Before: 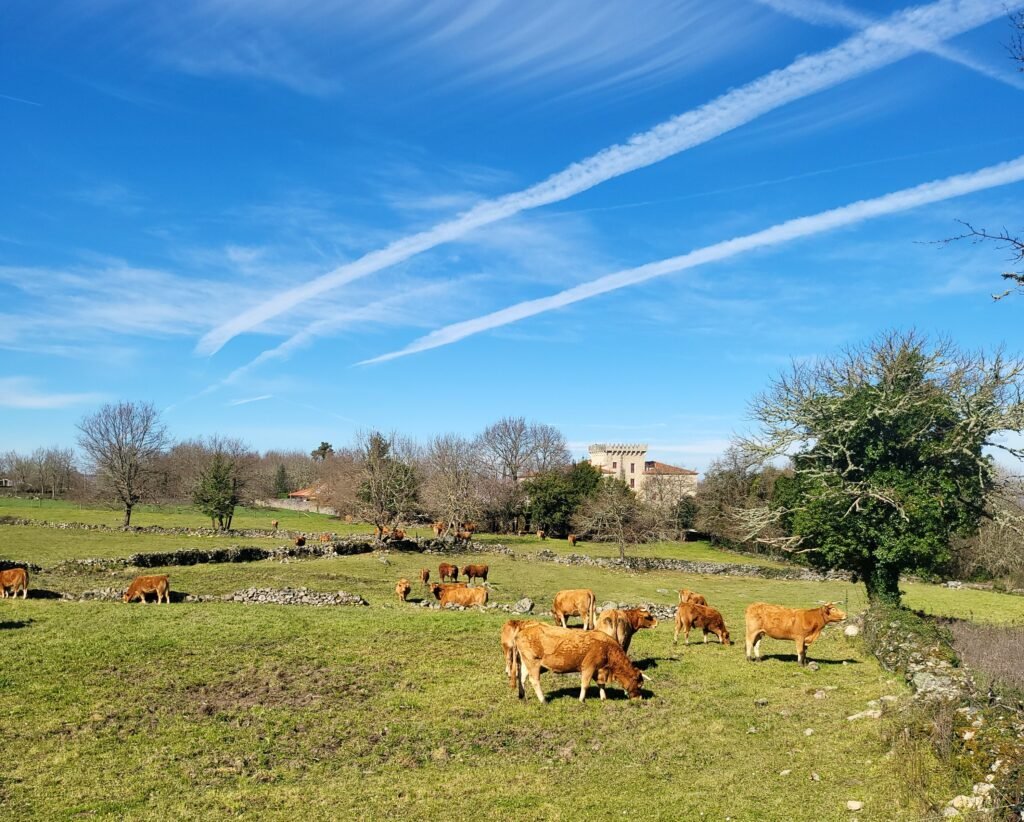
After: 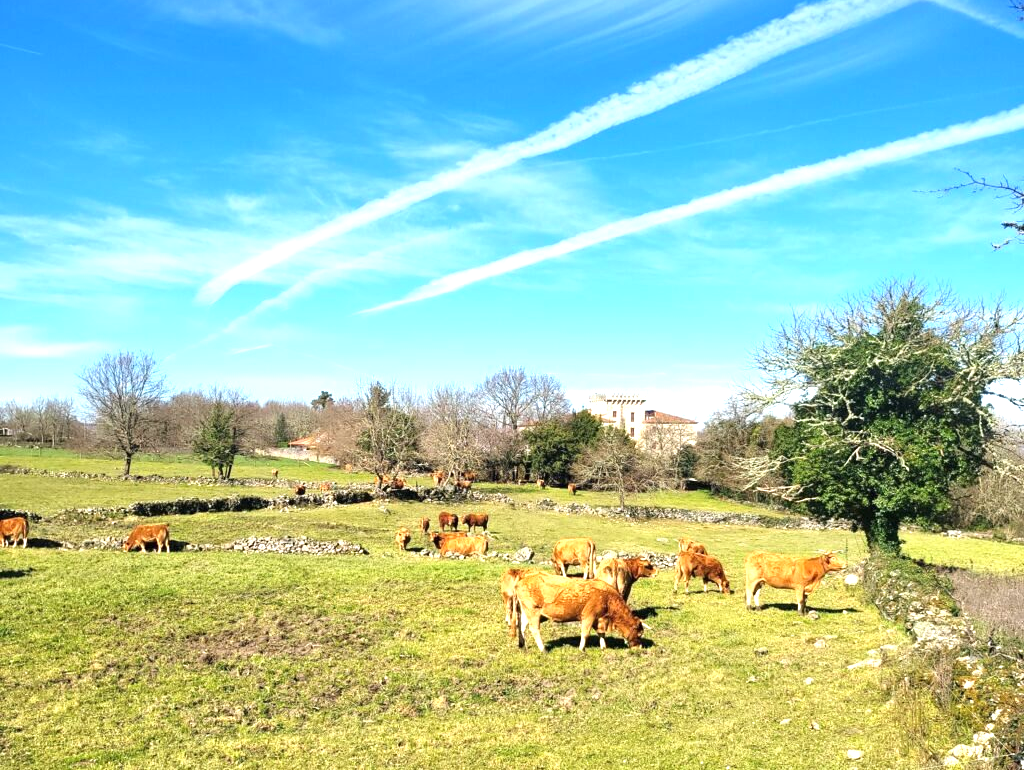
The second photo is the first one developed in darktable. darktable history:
exposure: black level correction 0, exposure 1 EV, compensate exposure bias true, compensate highlight preservation false
crop and rotate: top 6.25%
